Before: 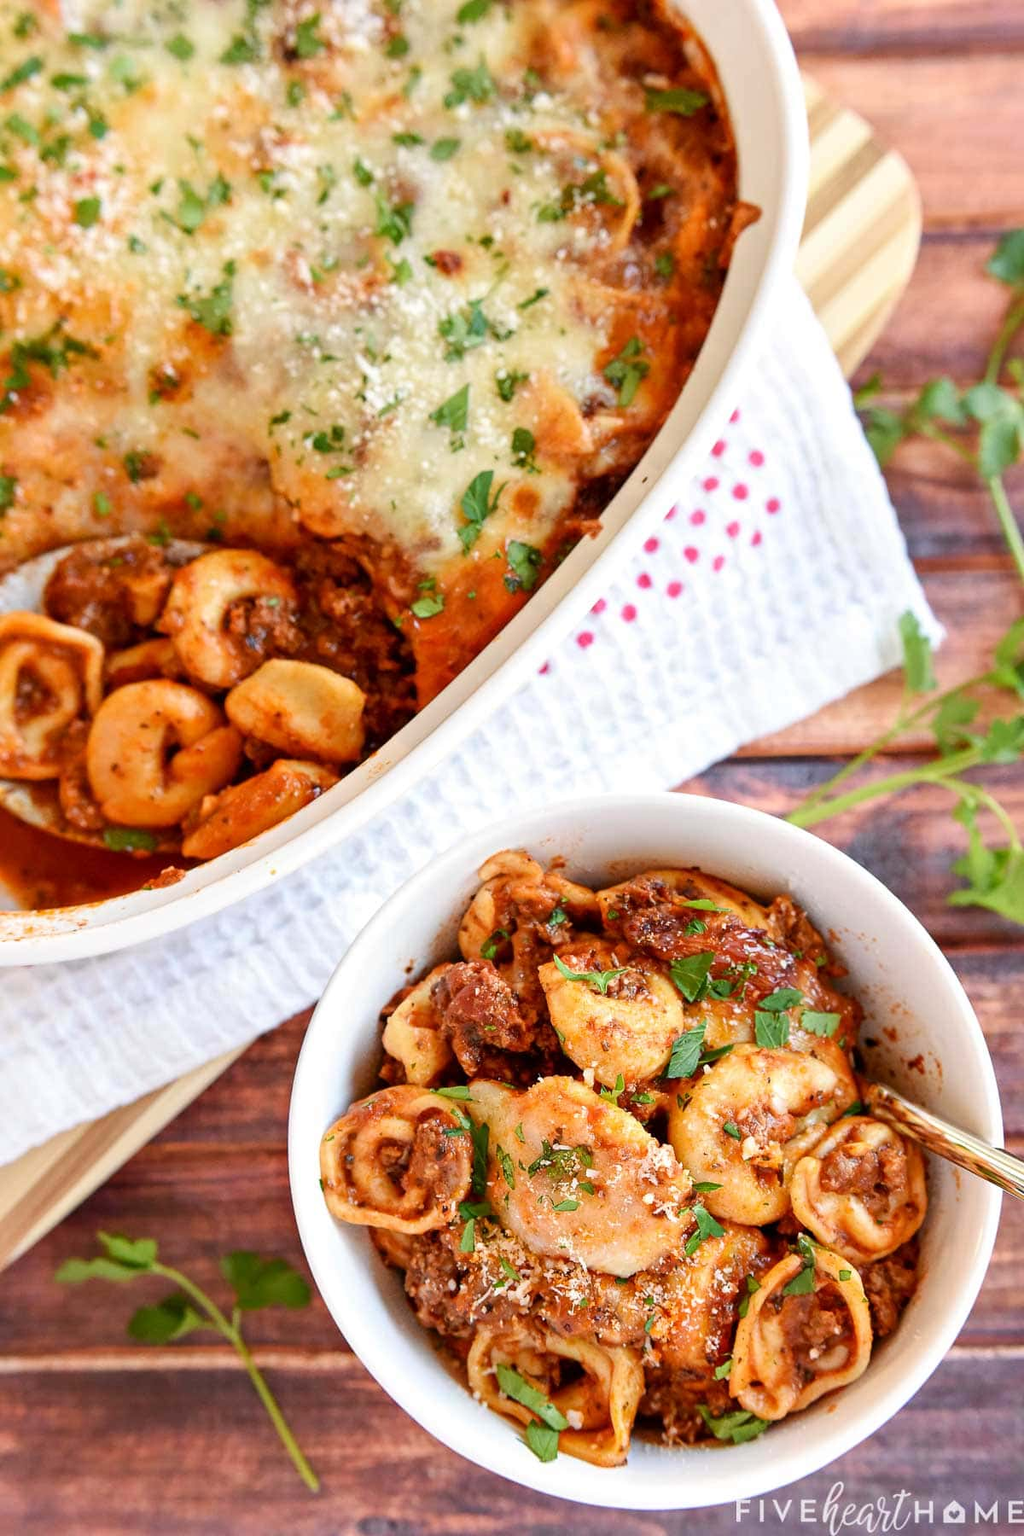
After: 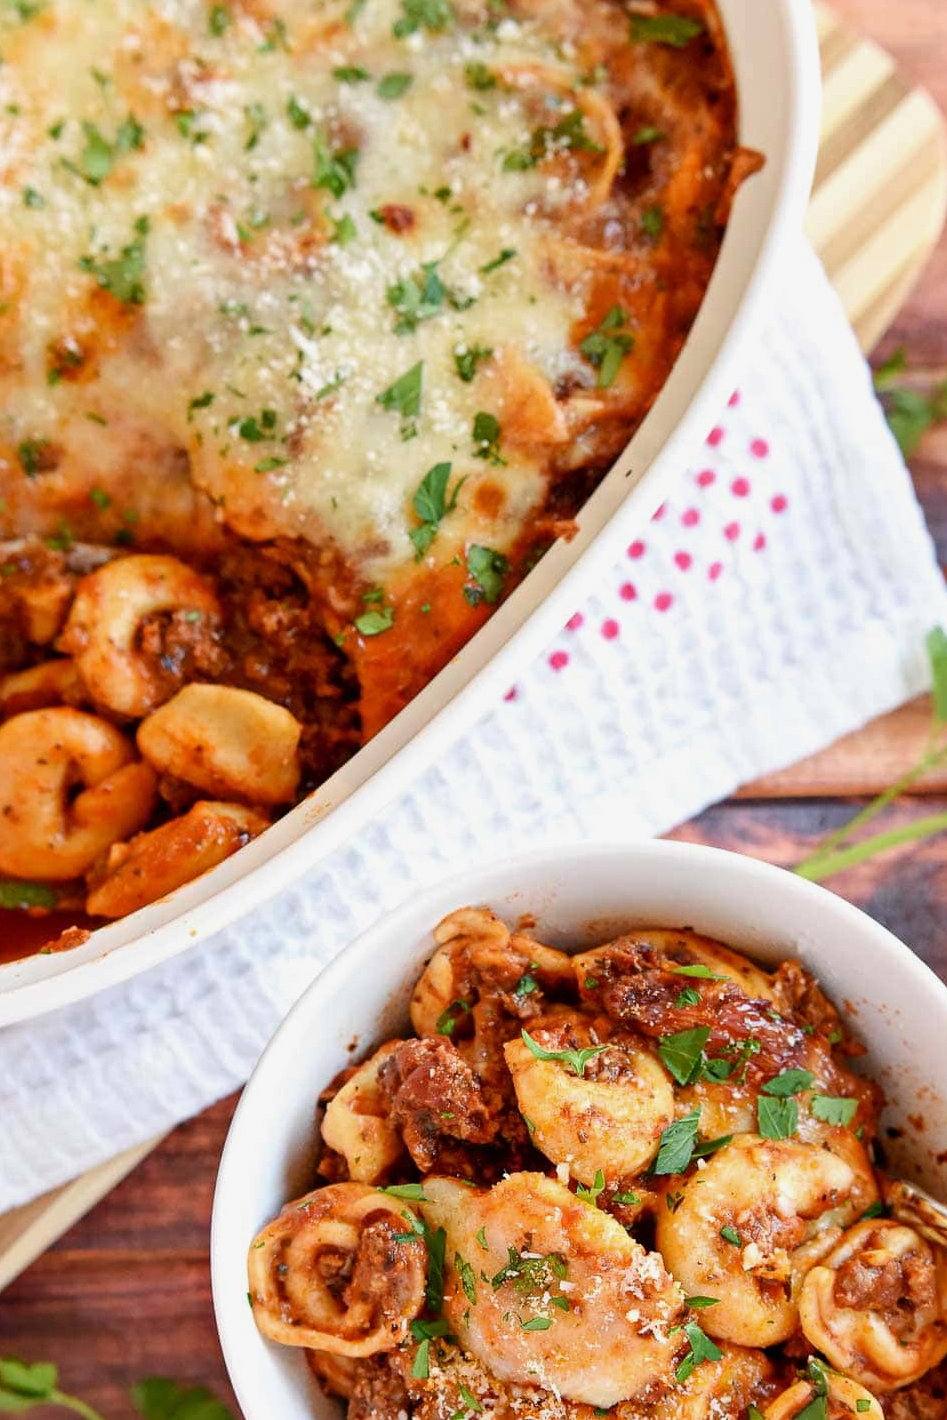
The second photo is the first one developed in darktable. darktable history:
crop and rotate: left 10.658%, top 4.996%, right 10.388%, bottom 16.096%
exposure: exposure -0.112 EV, compensate highlight preservation false
